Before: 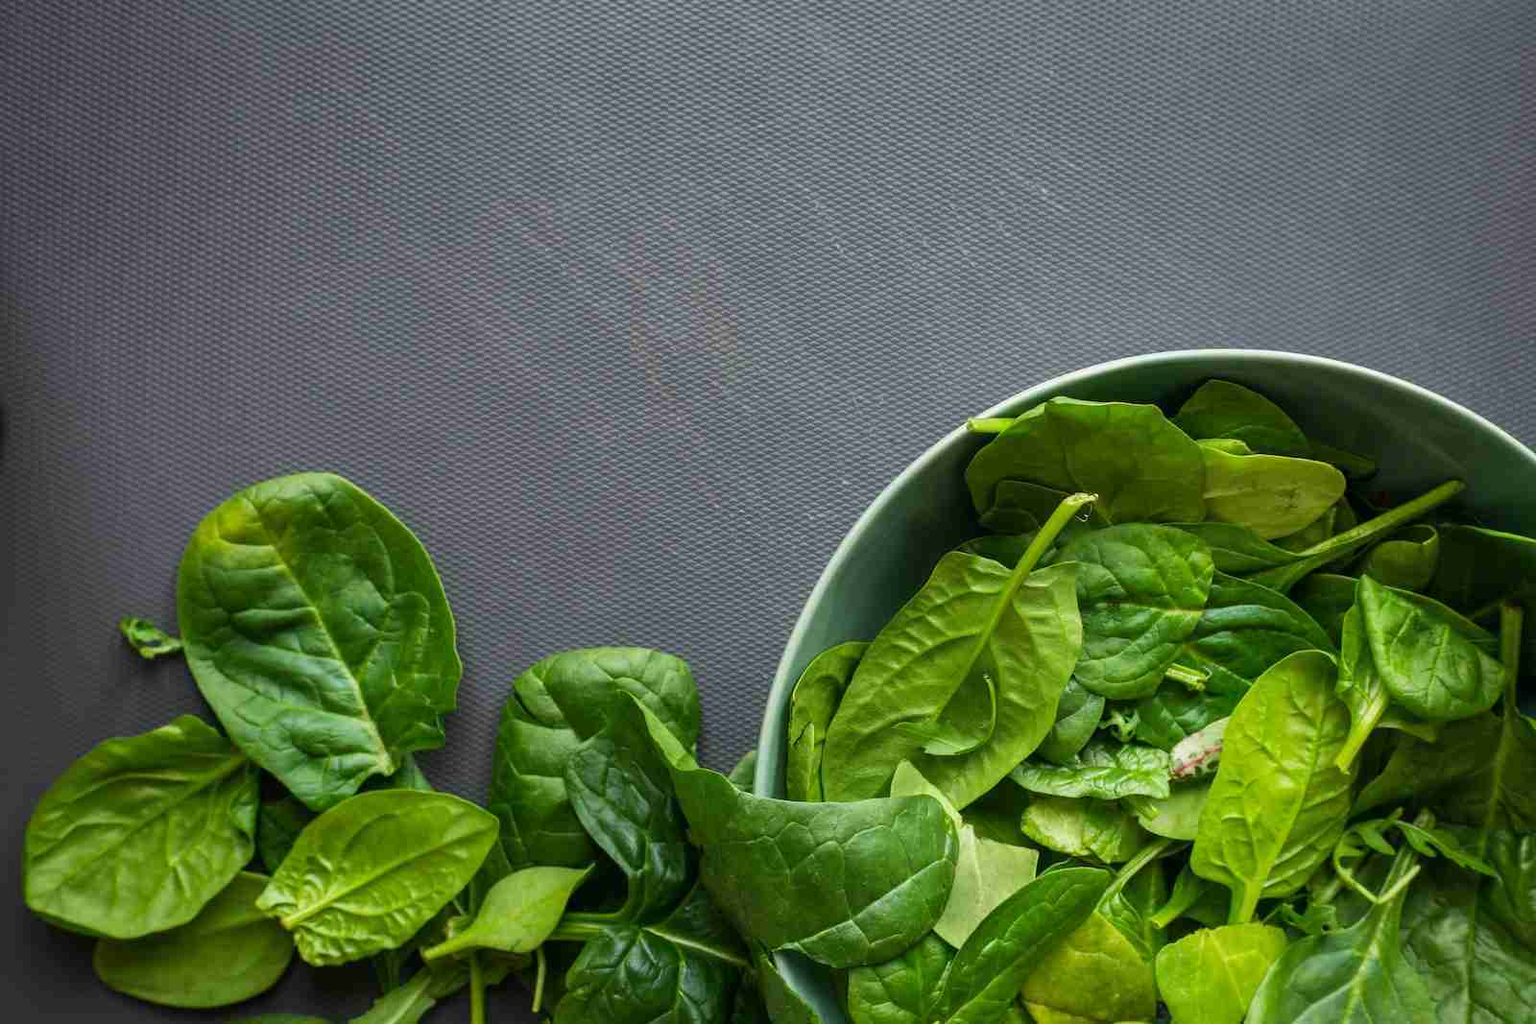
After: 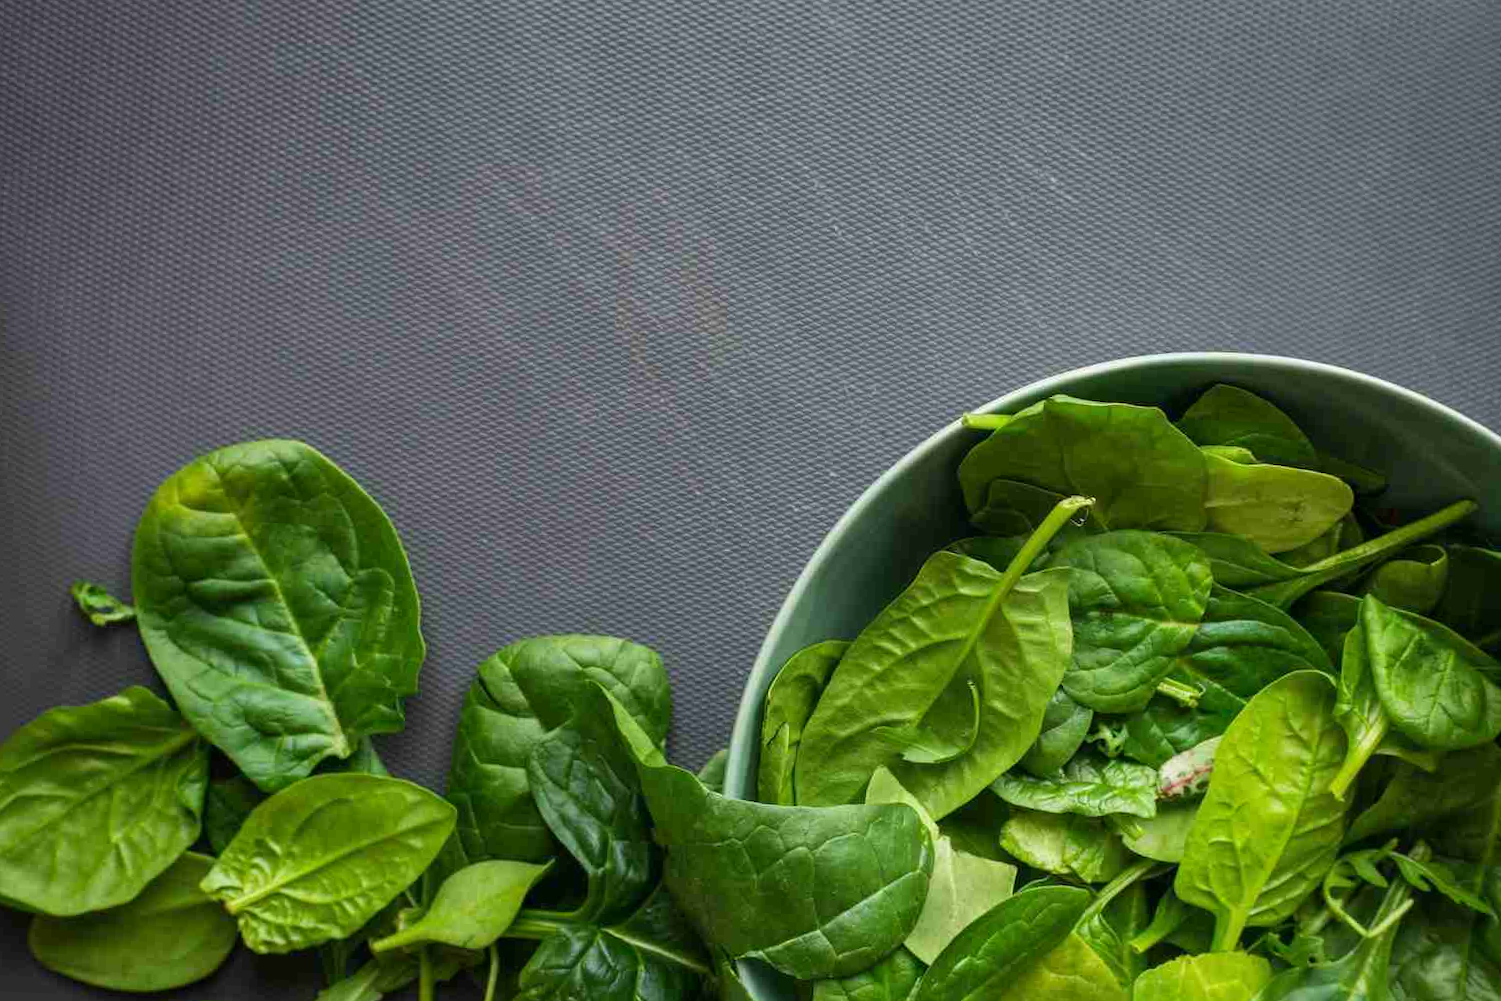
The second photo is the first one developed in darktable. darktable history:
crop and rotate: angle -2.53°
